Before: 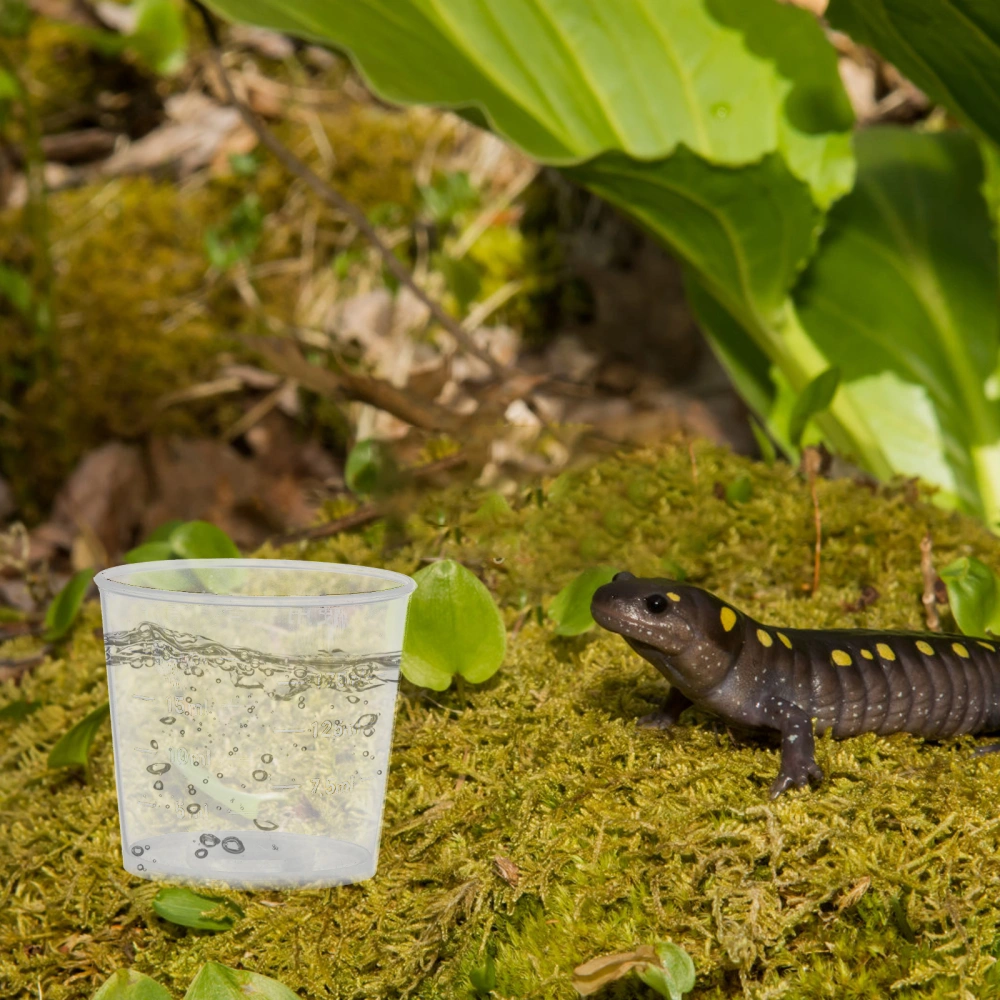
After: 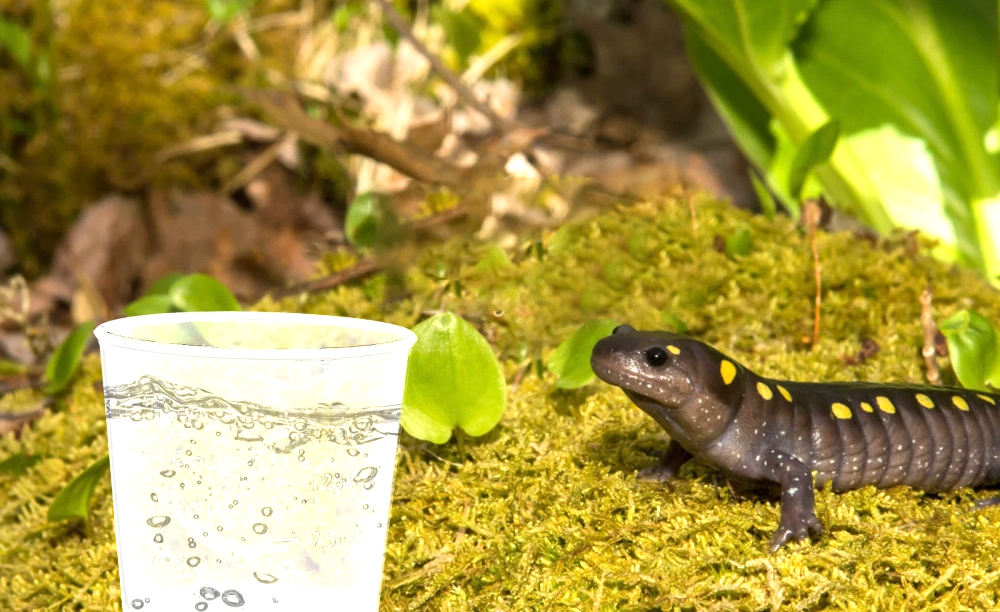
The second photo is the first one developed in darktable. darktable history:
crop and rotate: top 24.767%, bottom 13.939%
exposure: exposure 1 EV, compensate exposure bias true, compensate highlight preservation false
